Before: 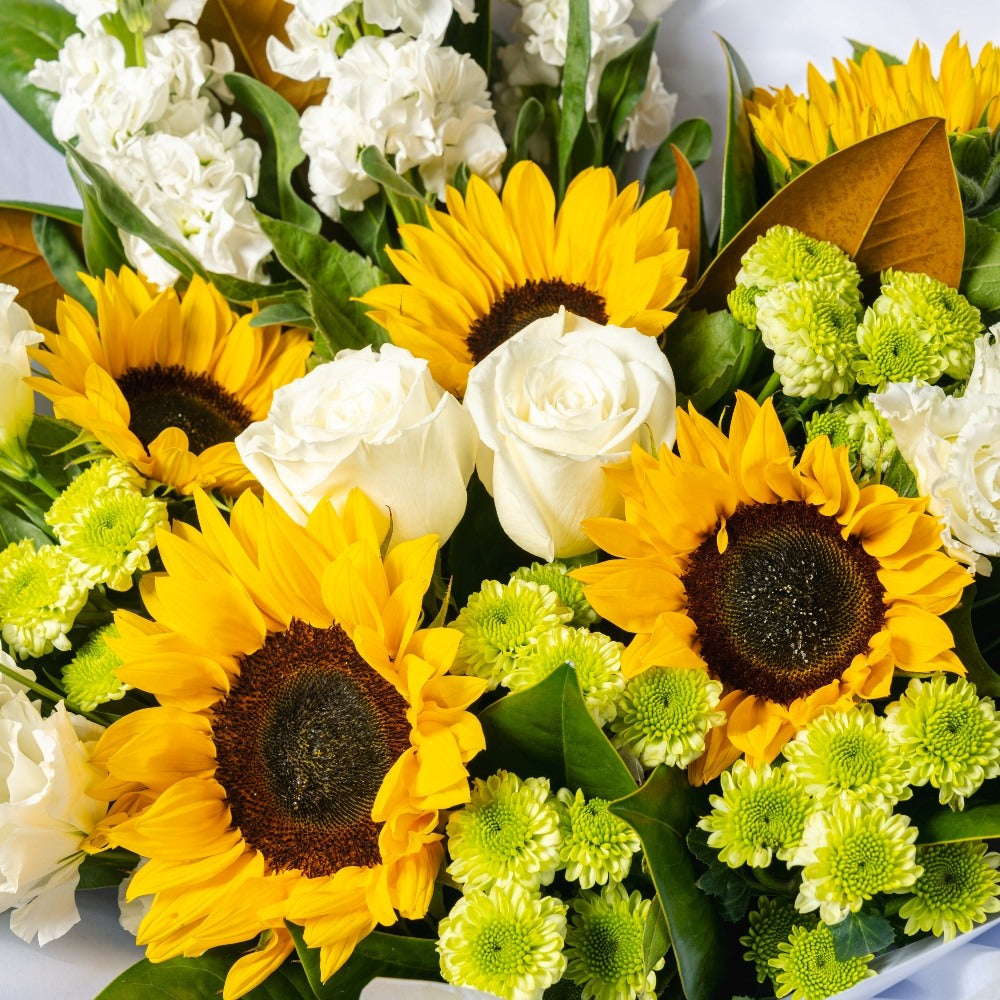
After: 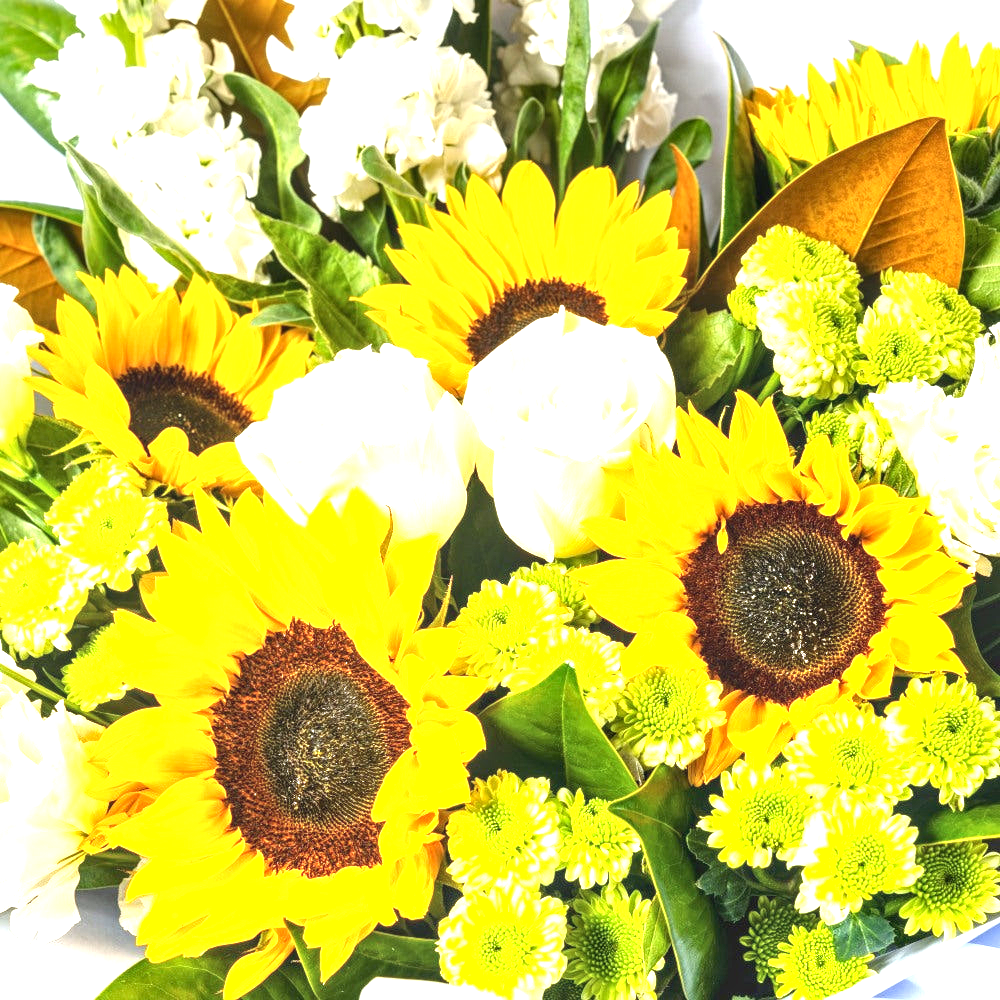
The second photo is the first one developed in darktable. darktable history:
local contrast: on, module defaults
graduated density: on, module defaults
exposure: black level correction 0, exposure 1.7 EV, compensate exposure bias true, compensate highlight preservation false
